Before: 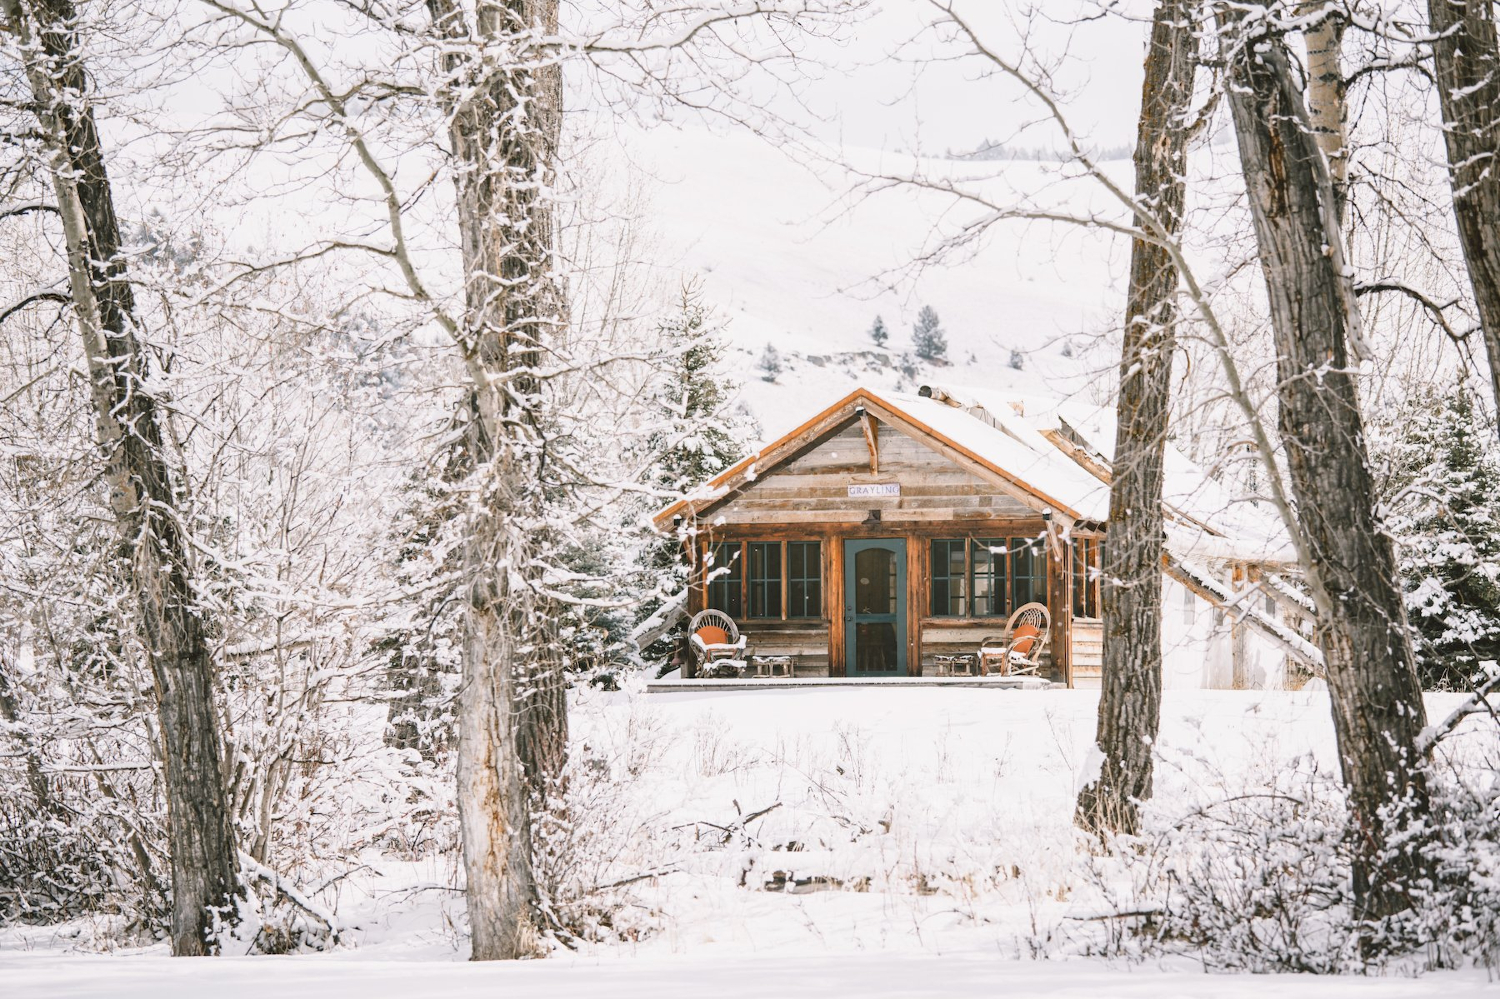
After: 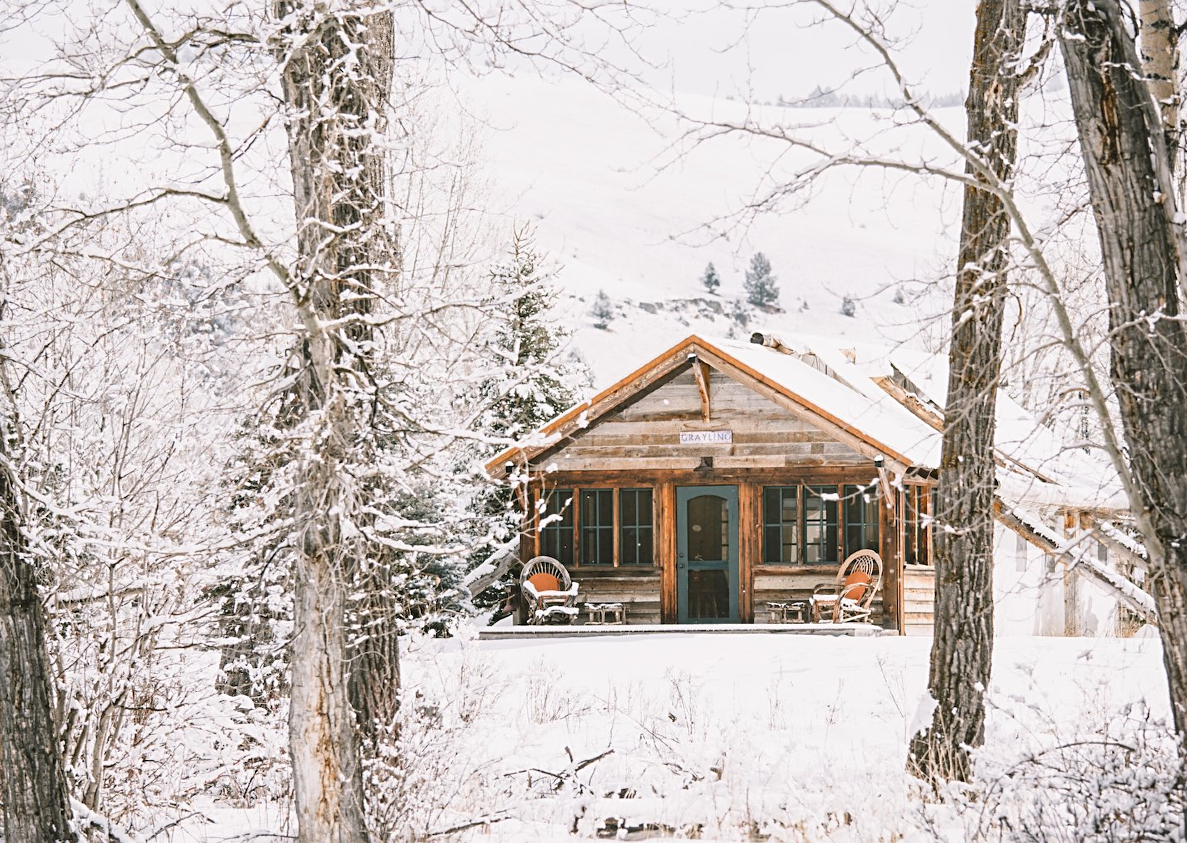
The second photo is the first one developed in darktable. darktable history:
sharpen: radius 2.494, amount 0.324
crop: left 11.234%, top 5.368%, right 9.575%, bottom 10.256%
